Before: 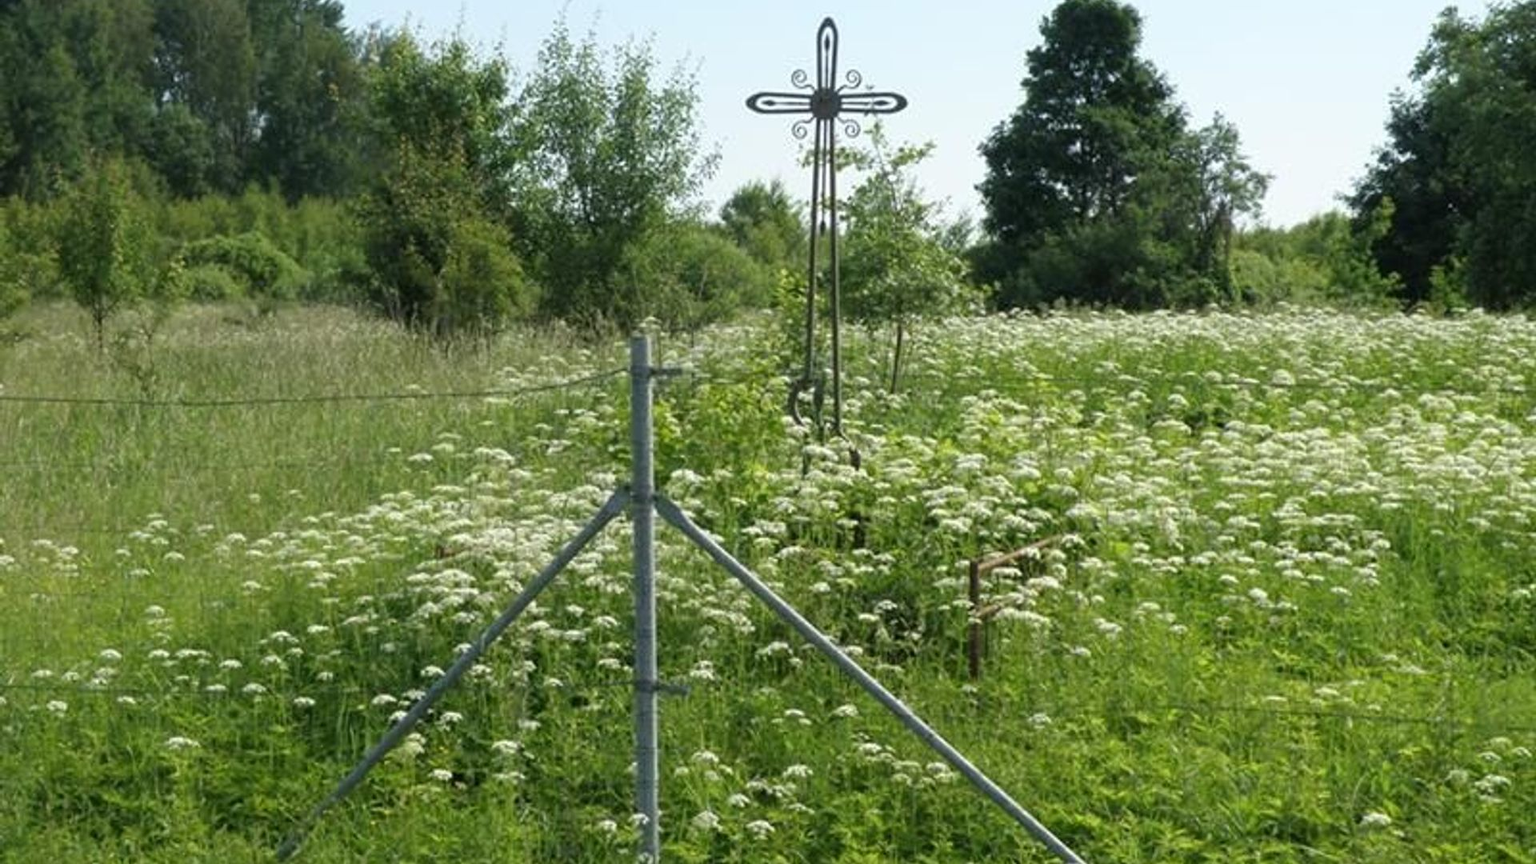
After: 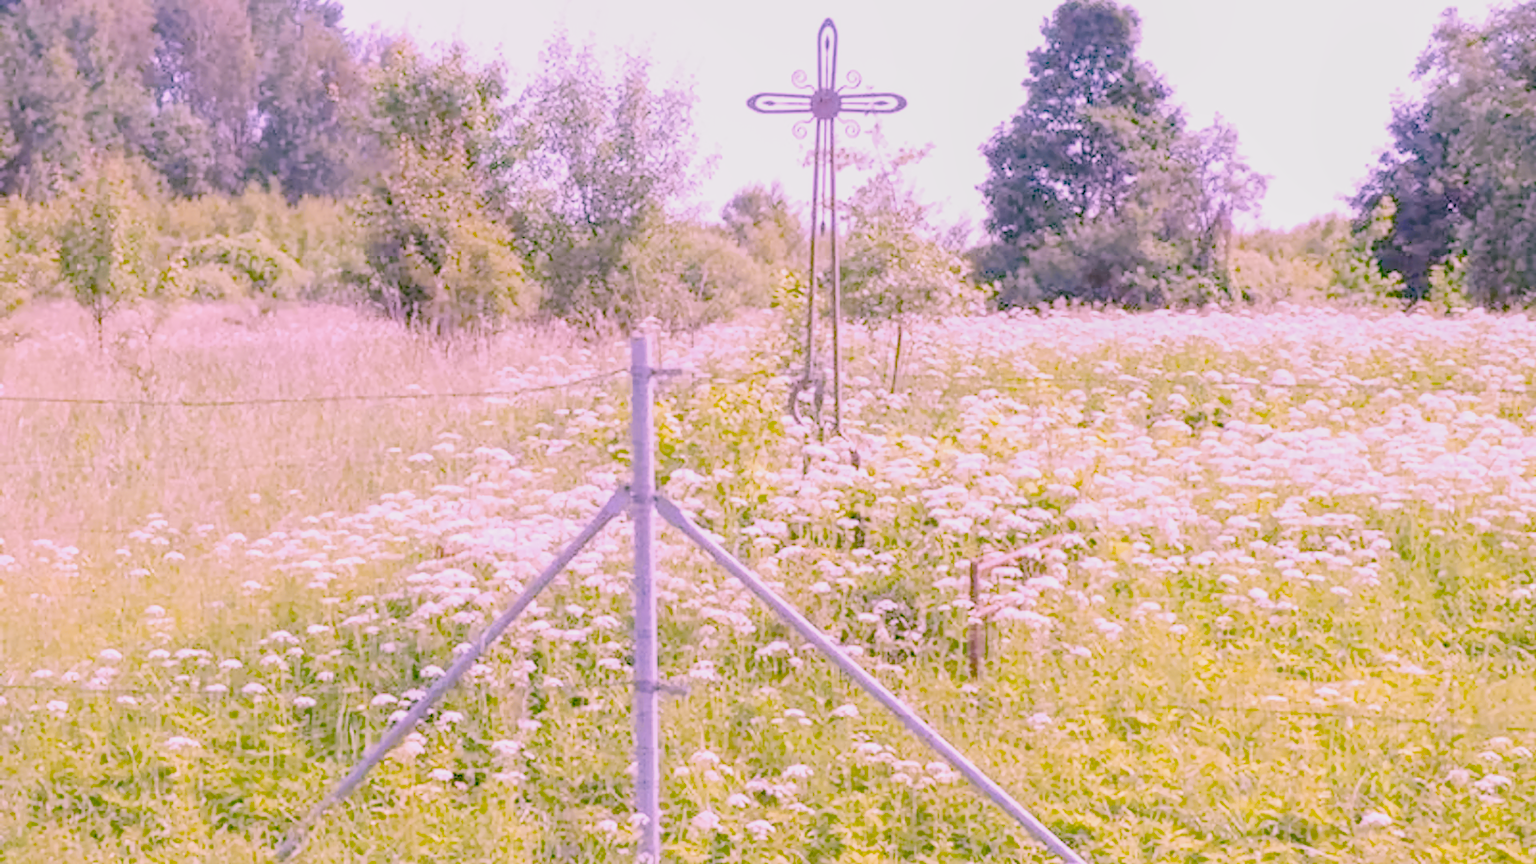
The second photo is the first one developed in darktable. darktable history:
filmic rgb "scene-referred default": black relative exposure -7.65 EV, white relative exposure 4.56 EV, hardness 3.61
raw chromatic aberrations: on, module defaults
color balance rgb: perceptual saturation grading › global saturation 25%, global vibrance 20%
highlight reconstruction: method reconstruct color, iterations 1, diameter of reconstruction 64 px
hot pixels: on, module defaults
lens correction: scale 1.01, crop 1, focal 100, aperture 4, distance 5.44, camera "Canon EOS RP", lens "Canon RF 100mm F2.8 L MACRO IS USM"
tone equalizer "mask blending: all purposes": on, module defaults
white balance: red 1.806, blue 1.812
exposure: black level correction 0.001, exposure 0.5 EV, compensate exposure bias true, compensate highlight preservation false
denoise (profiled): preserve shadows 1.25, scattering 0.032, a [-1, 0, 0], b [0, 0, 0], compensate highlight preservation false
haze removal: compatibility mode true, adaptive false
local contrast: detail 130%
